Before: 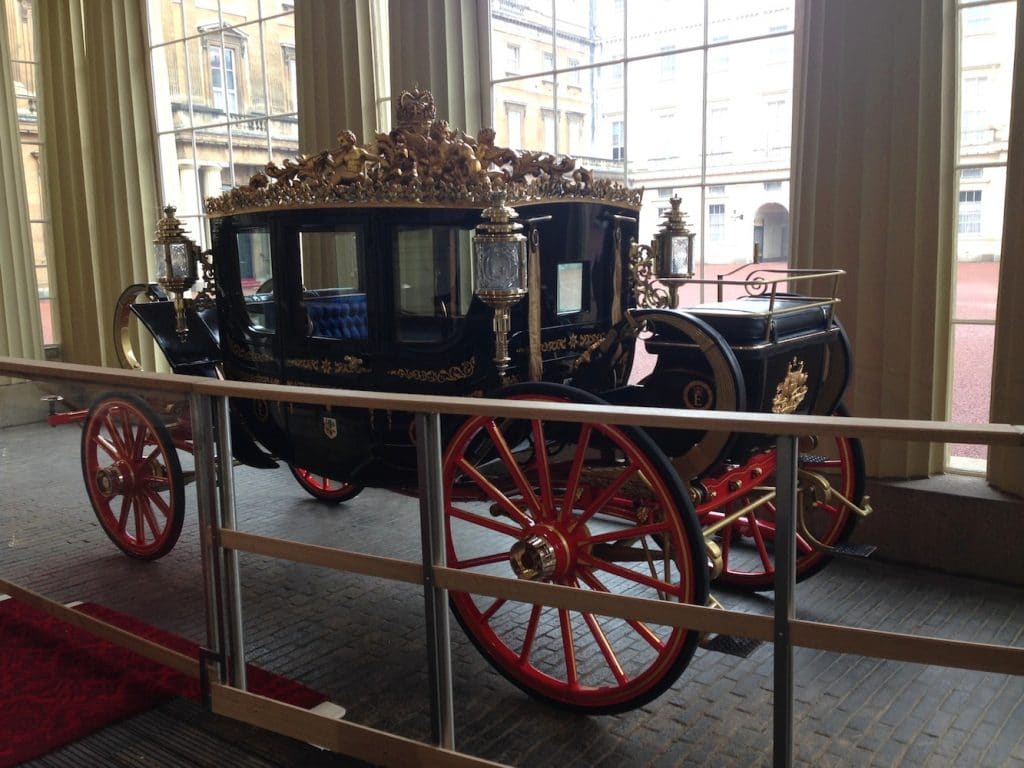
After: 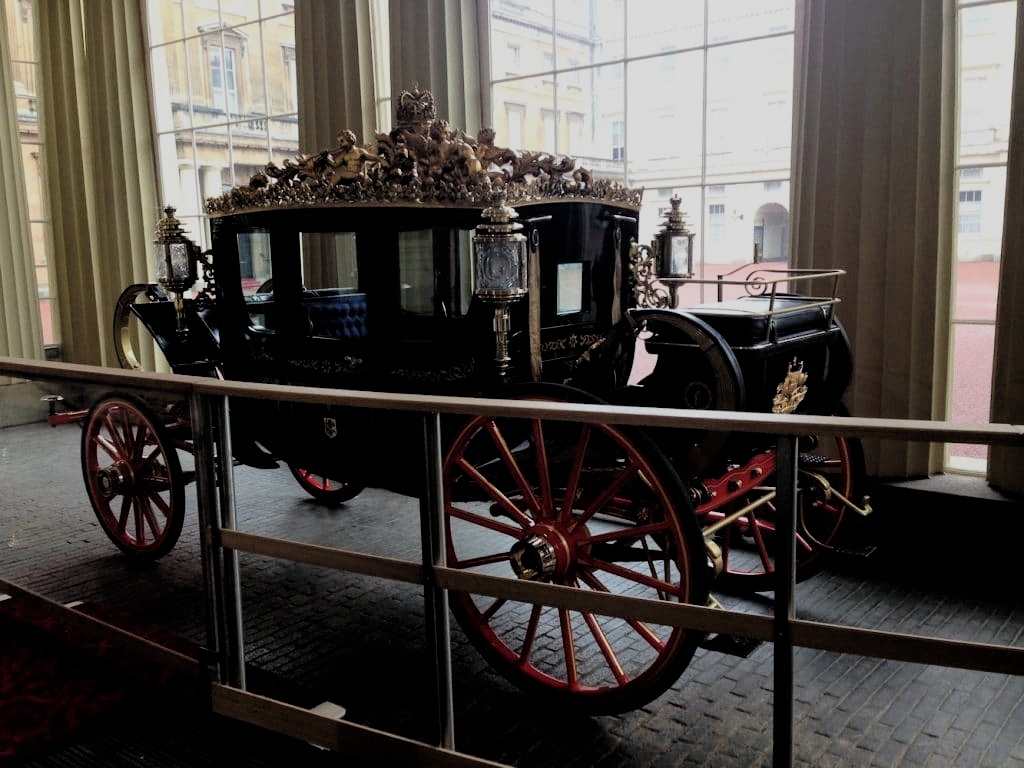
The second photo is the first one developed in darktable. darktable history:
filmic rgb: black relative exposure -4.4 EV, white relative exposure 5.04 EV, hardness 2.19, latitude 39.74%, contrast 1.157, highlights saturation mix 10.76%, shadows ↔ highlights balance 0.908%
